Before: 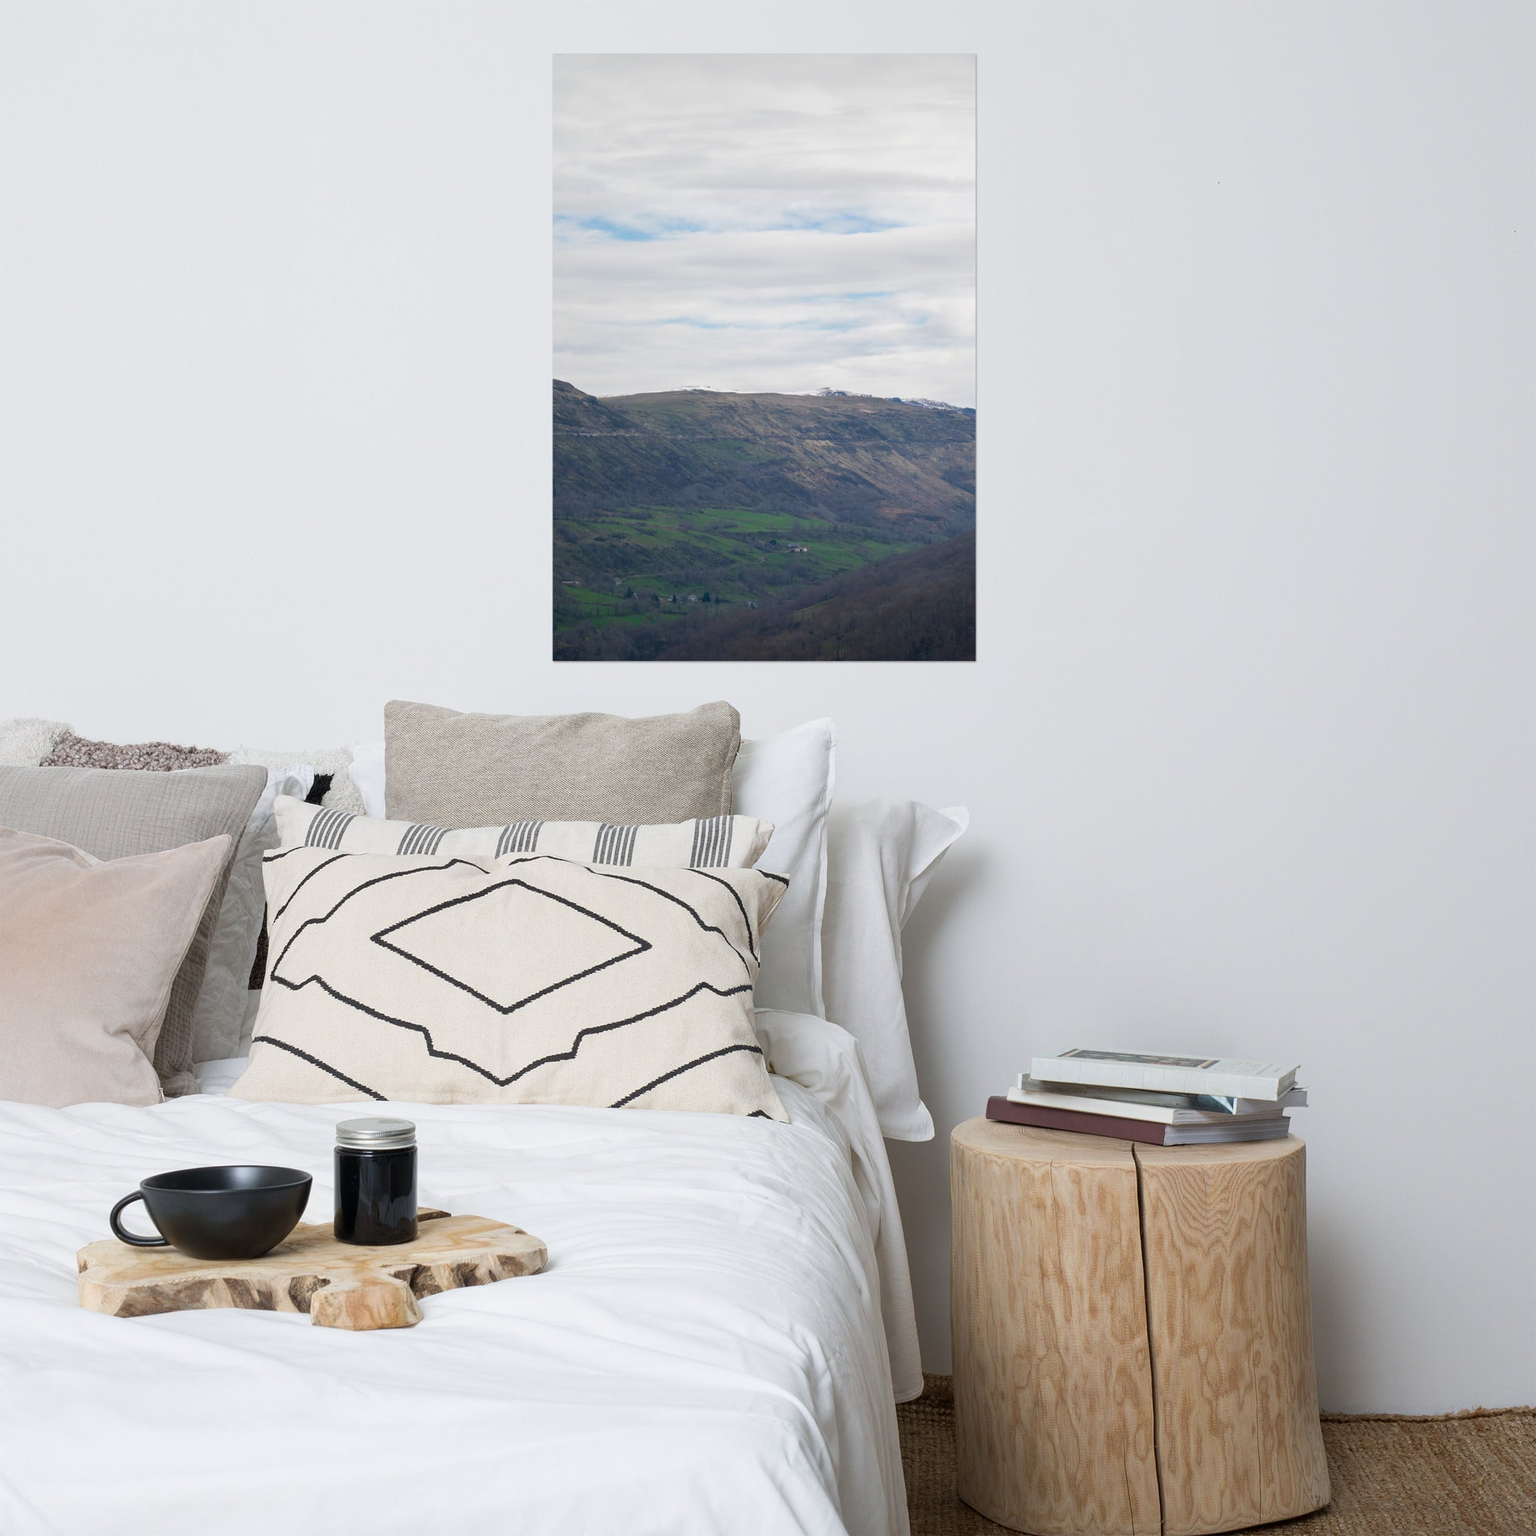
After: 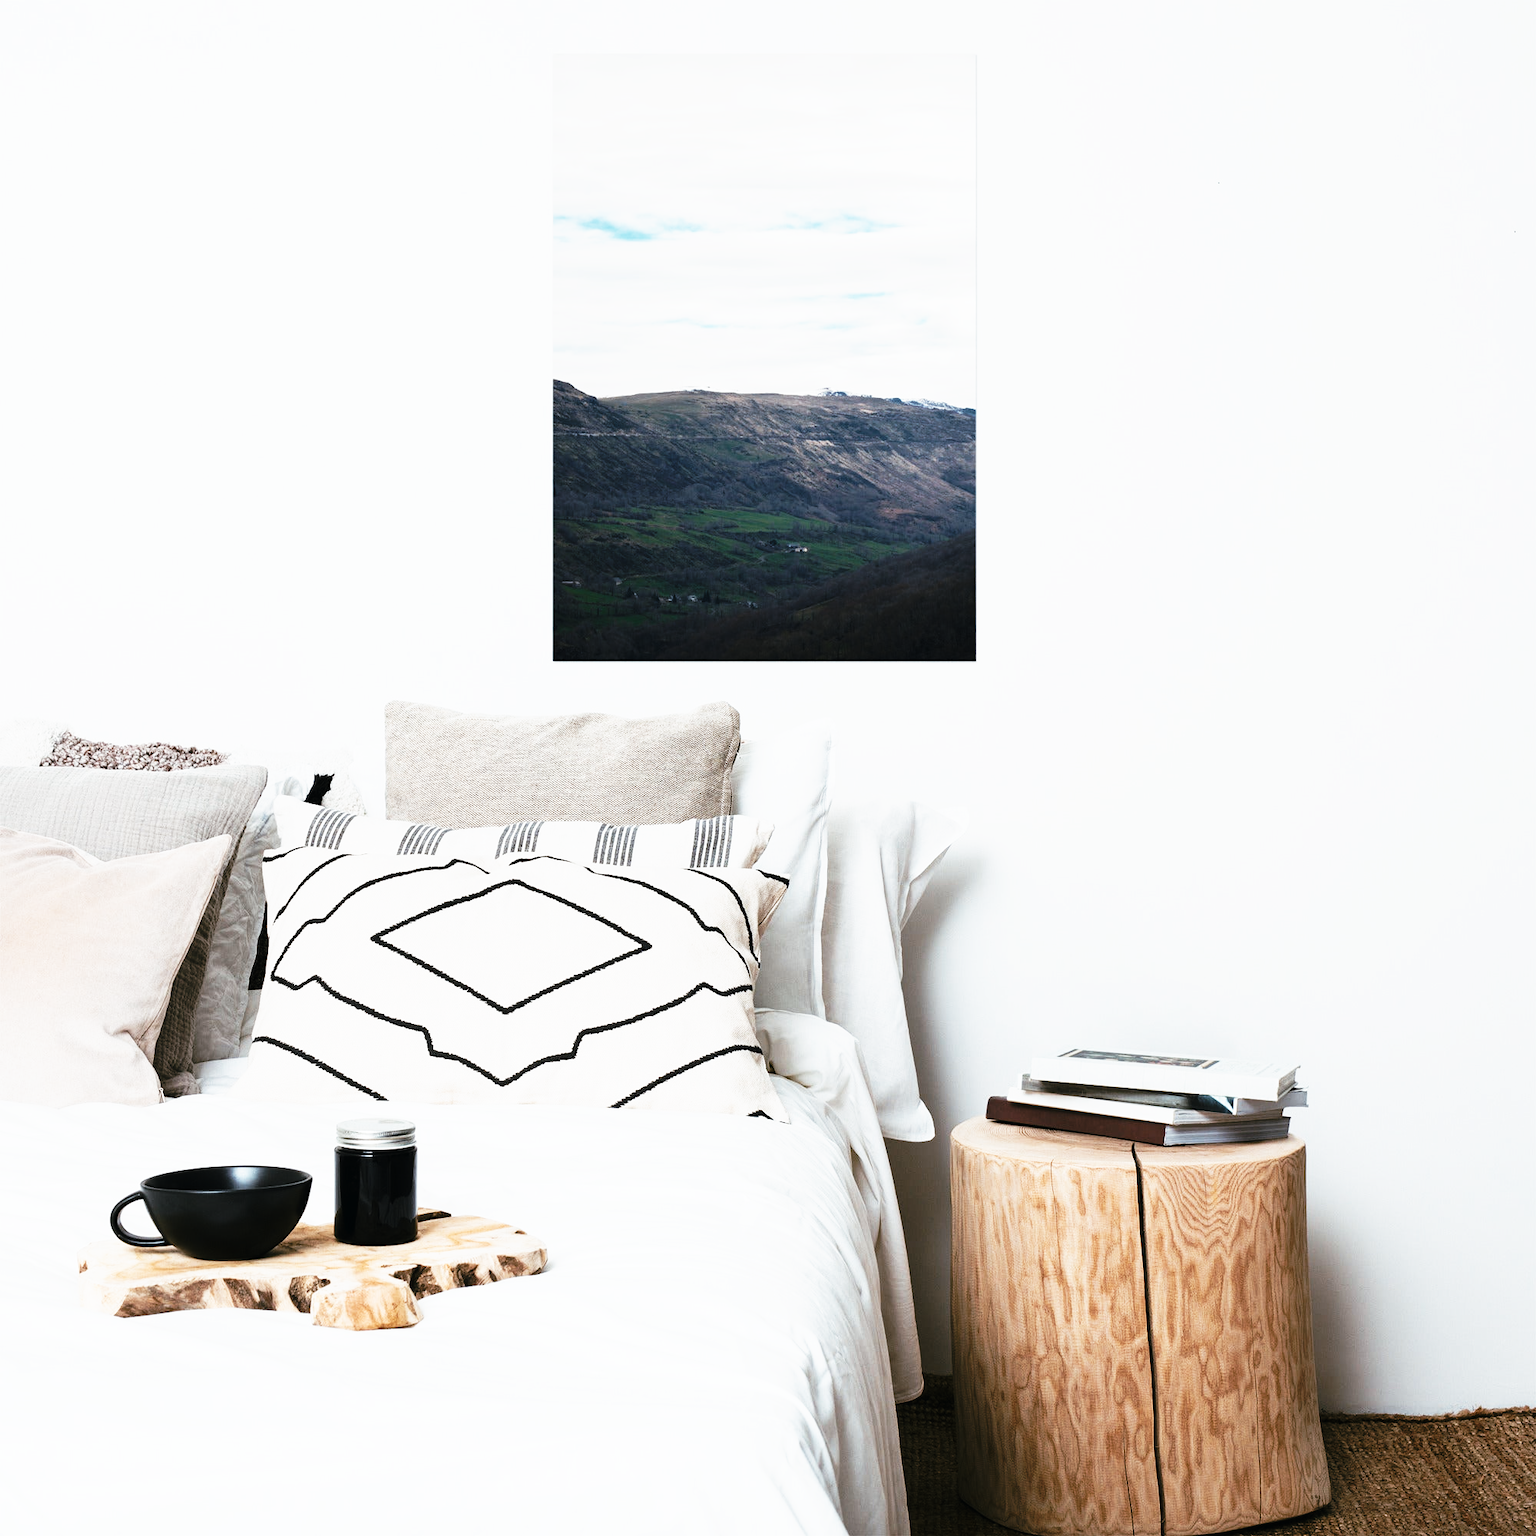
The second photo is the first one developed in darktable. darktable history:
tone curve: curves: ch0 [(0, 0) (0.003, 0.005) (0.011, 0.008) (0.025, 0.013) (0.044, 0.017) (0.069, 0.022) (0.1, 0.029) (0.136, 0.038) (0.177, 0.053) (0.224, 0.081) (0.277, 0.128) (0.335, 0.214) (0.399, 0.343) (0.468, 0.478) (0.543, 0.641) (0.623, 0.798) (0.709, 0.911) (0.801, 0.971) (0.898, 0.99) (1, 1)], preserve colors none
color look up table: target L [98.72, 84.62, 65.23, 78.75, 53.81, 69.77, 62.44, 45.18, 63.46, 43.43, 42.1, 30.7, 25.41, 3.5, 200.02, 73.68, 66.37, 53.25, 45.67, 47.93, 41.11, 45.41, 34.67, 29.05, 16.07, 85.19, 70.69, 68.59, 49.55, 54.84, 49.67, 50.99, 51.7, 44.21, 40.81, 39.97, 37.81, 32.81, 33.11, 33.44, 7.82, 18.22, 70, 53.28, 65.04, 52.02, 49.8, 43.79, 29.67], target a [0.163, -1.028, 2.335, -15.92, -15.08, -1.296, -19.44, -22.27, -4.96, -17.97, -13.55, -10.49, -20.34, -4.606, 0, 10.27, 7.437, 15.85, 33.28, 6.491, 28.87, 10.43, 20.07, 18.62, -0.422, 3.883, 17.06, -6.63, 34.93, 26.04, 31.53, 20.48, 1.731, 37.27, 25.21, -4.109, 15.06, 26.68, -0.273, -0.62, 13.5, -2.553, -20.45, -14.2, -10.63, -13.1, -13.09, -8.923, -5.804], target b [7.252, 20.26, 41.4, -10.54, -9.426, 39.49, 9.241, 17.76, 21.7, 6.616, -2.076, 15.7, 10.02, -1.29, 0, 6.81, 33.78, 33.31, -1.824, 28.42, 31.02, 17.26, 34.9, 33.59, 6.924, -2.53, -14.93, -15.59, -24.06, -21.06, -15.57, -4.434, -11.99, -25.29, -30.7, -17.08, -24.19, -10.53, -16.66, -16.15, -10.87, -19.67, -17.39, -10.5, -4.844, -11.51, -10.79, -5.534, -9.574], num patches 49
